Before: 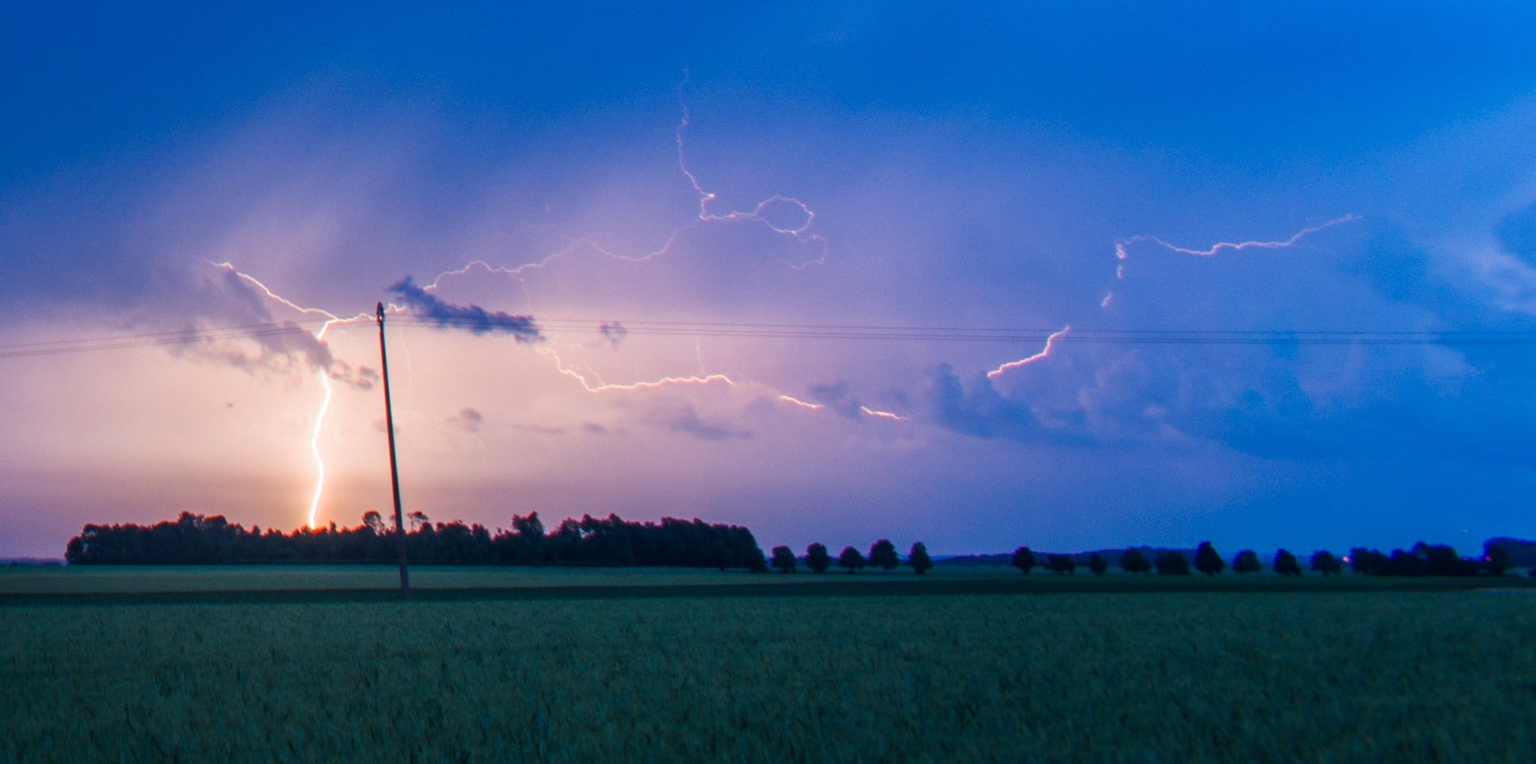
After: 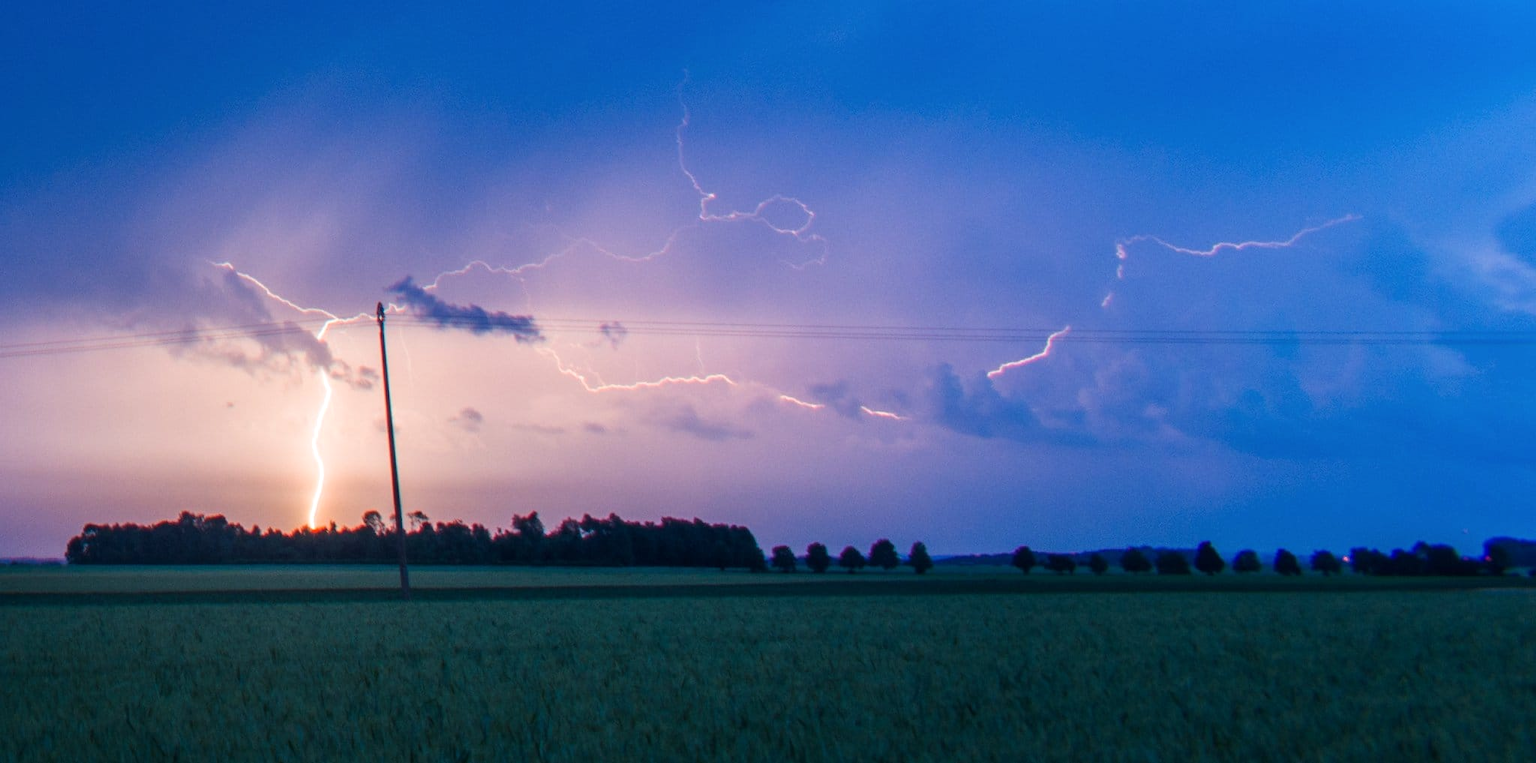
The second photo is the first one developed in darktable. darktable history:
shadows and highlights: shadows -11.25, white point adjustment 1.68, highlights 11.16, shadows color adjustment 97.99%, highlights color adjustment 58.4%
